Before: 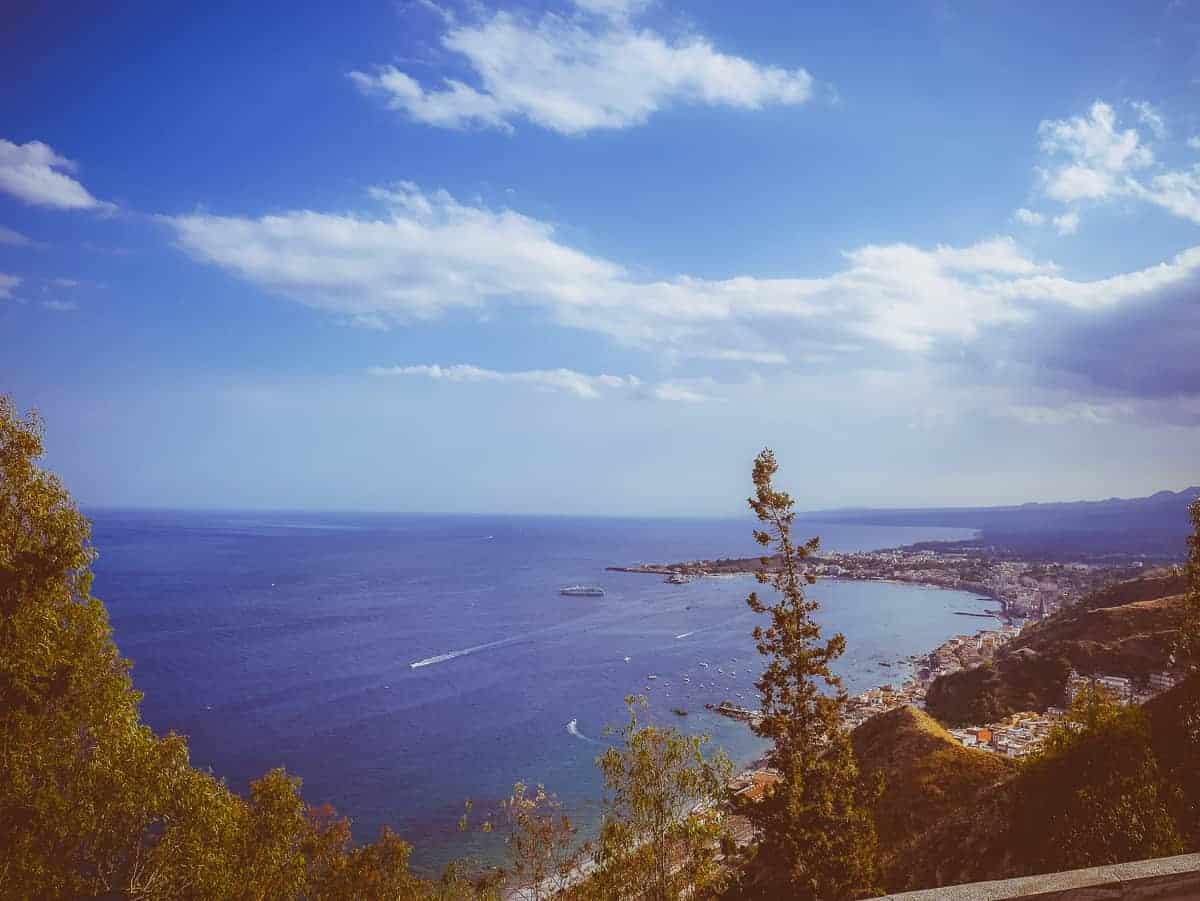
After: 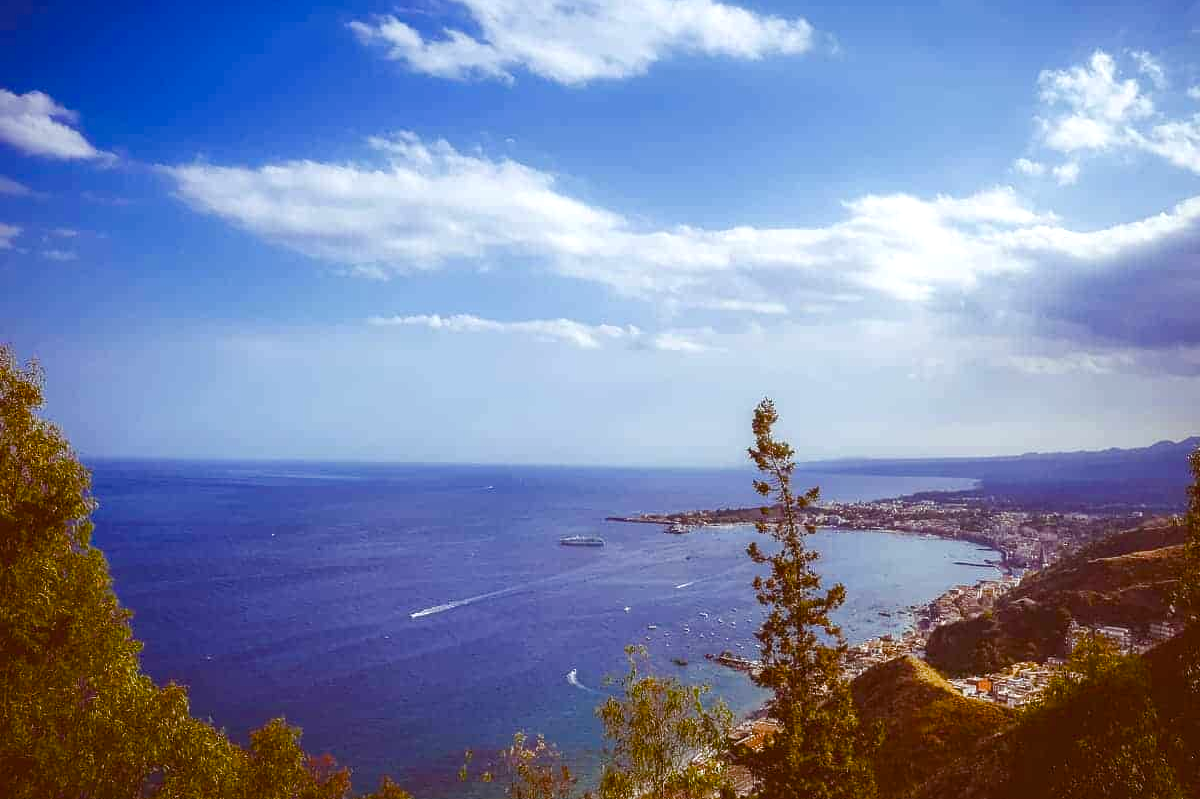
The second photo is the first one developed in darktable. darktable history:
crop and rotate: top 5.609%, bottom 5.609%
color balance rgb: perceptual saturation grading › highlights -29.58%, perceptual saturation grading › mid-tones 29.47%, perceptual saturation grading › shadows 59.73%, perceptual brilliance grading › global brilliance -17.79%, perceptual brilliance grading › highlights 28.73%, global vibrance 15.44%
